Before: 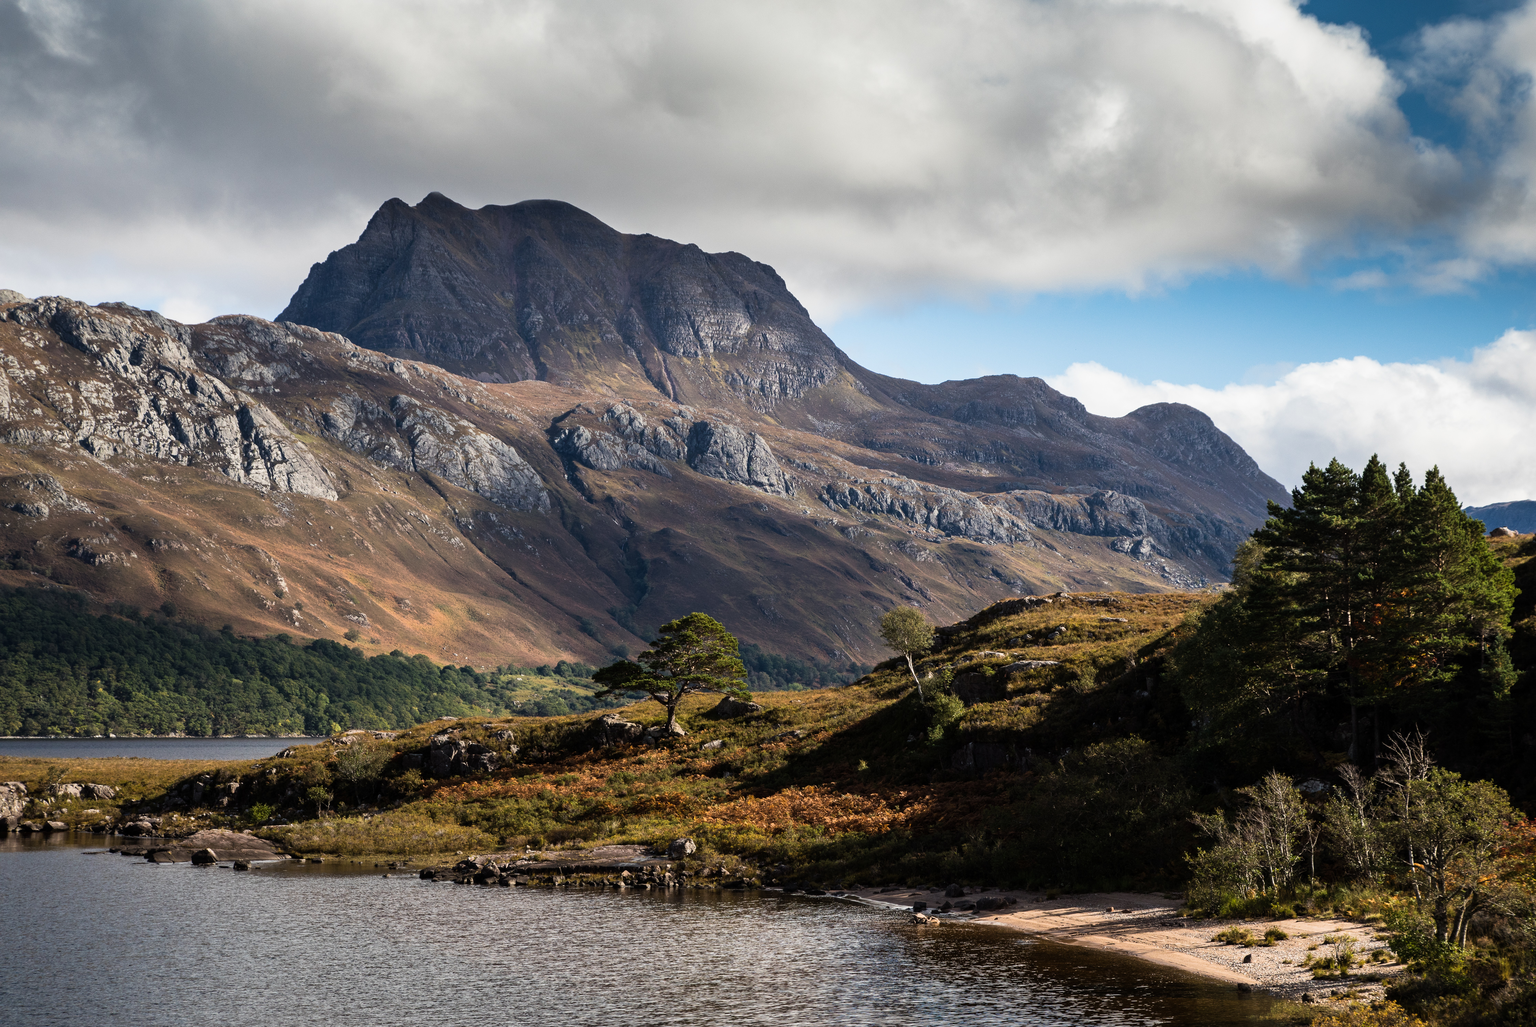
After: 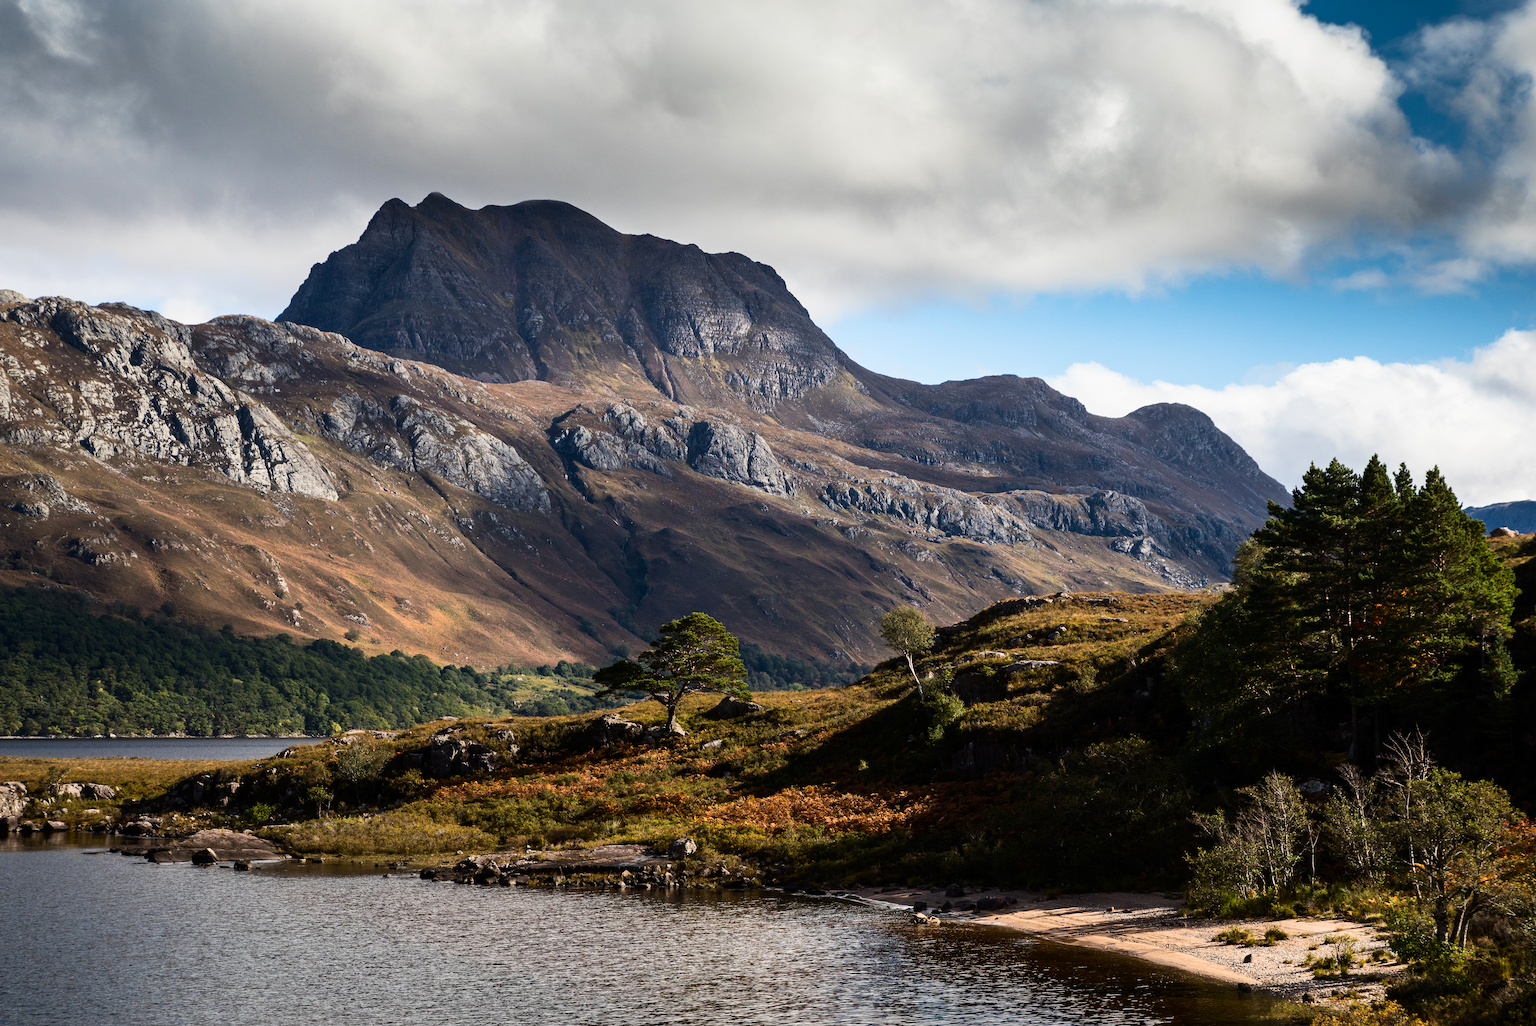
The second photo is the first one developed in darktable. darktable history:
contrast brightness saturation: contrast 0.147, brightness -0.013, saturation 0.103
